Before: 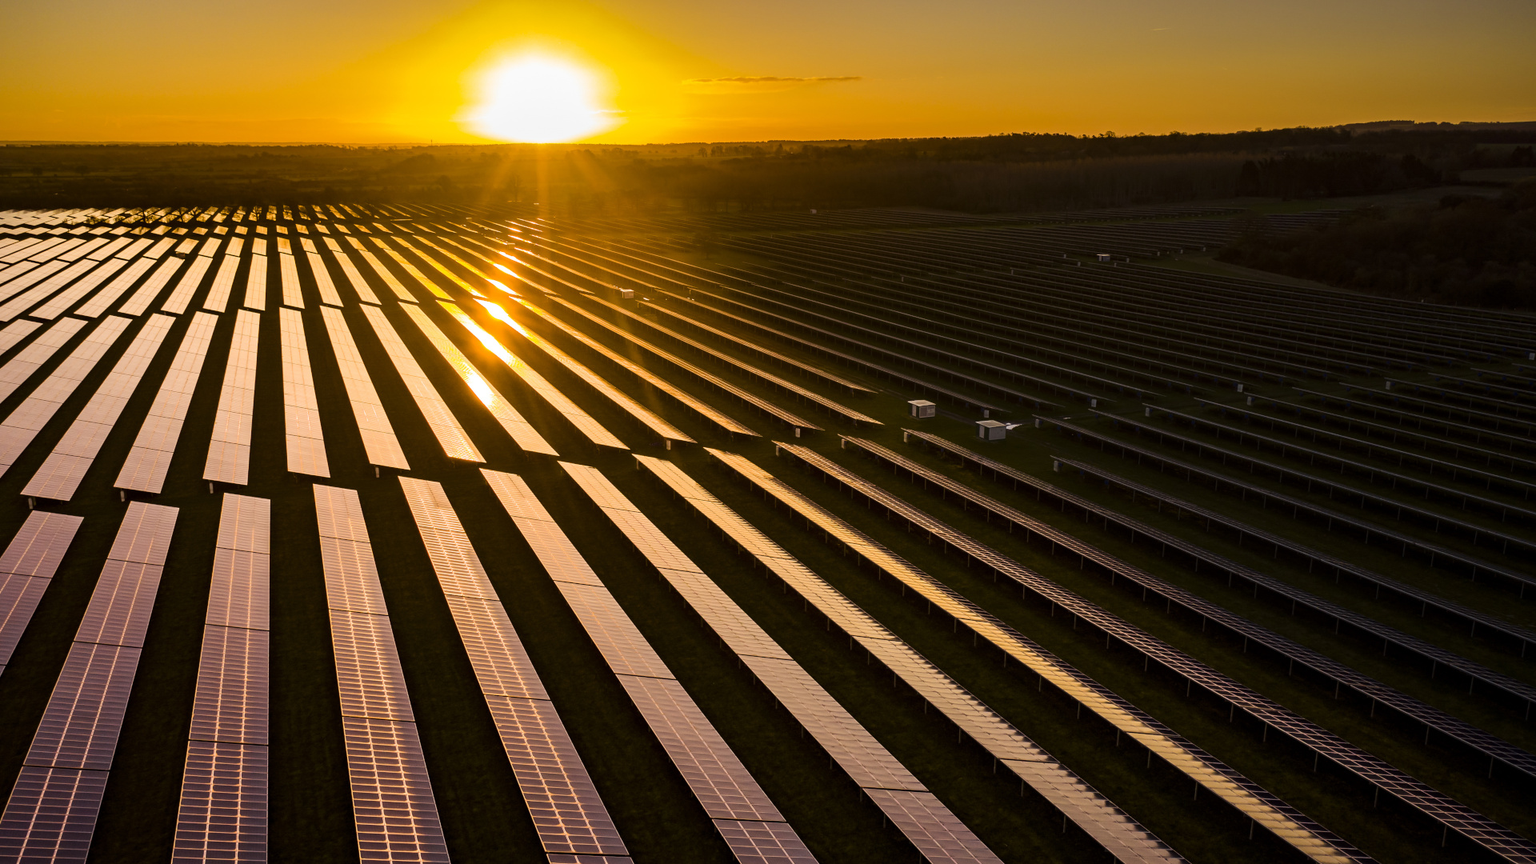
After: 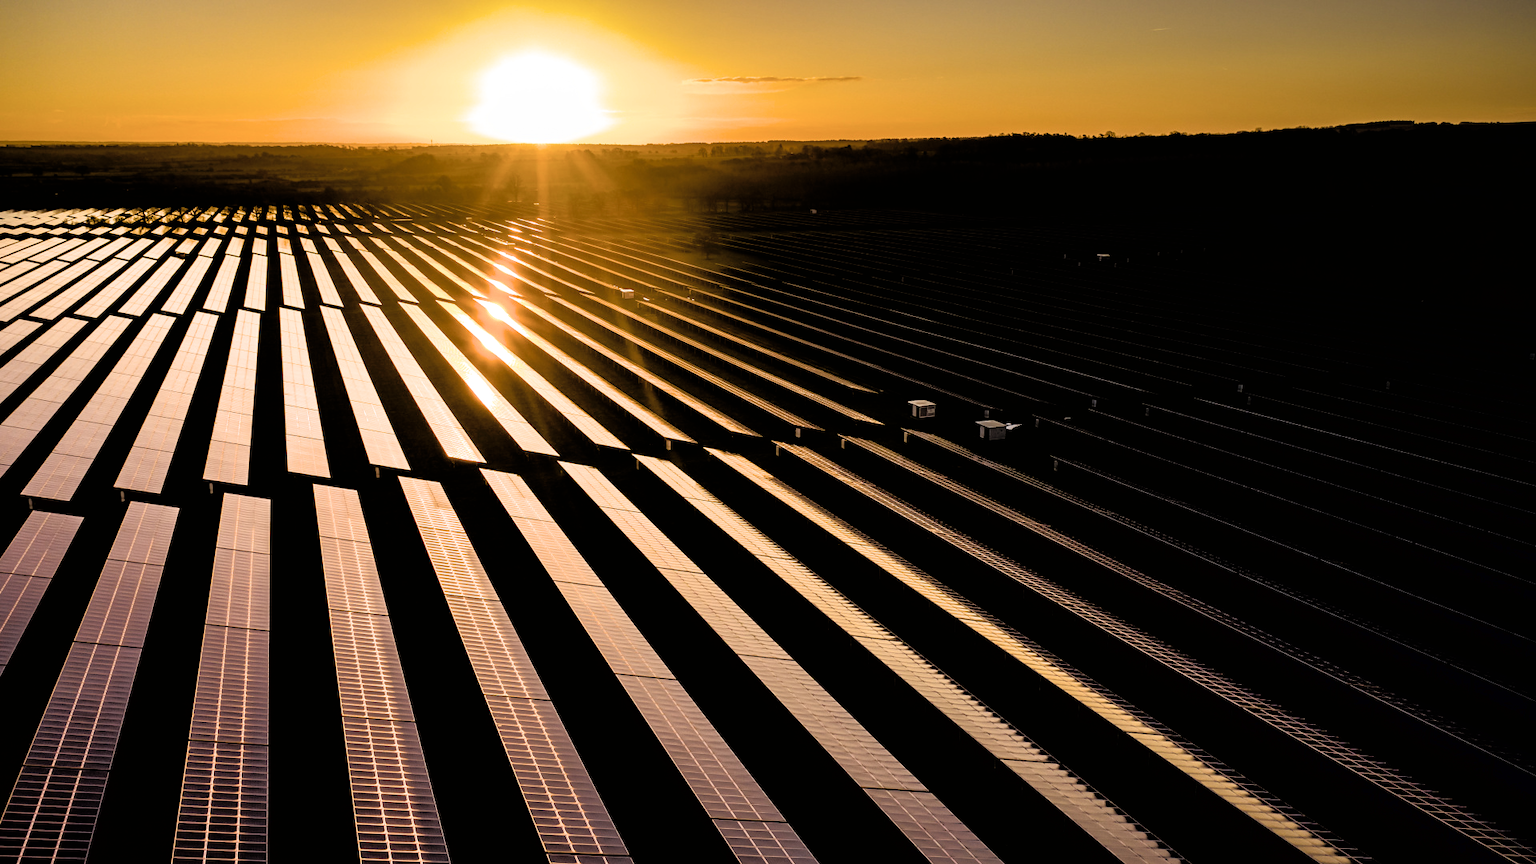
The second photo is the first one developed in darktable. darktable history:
filmic rgb: black relative exposure -3.66 EV, white relative exposure 2.44 EV, hardness 3.28, color science v6 (2022)
shadows and highlights: shadows 43.06, highlights 7.38
